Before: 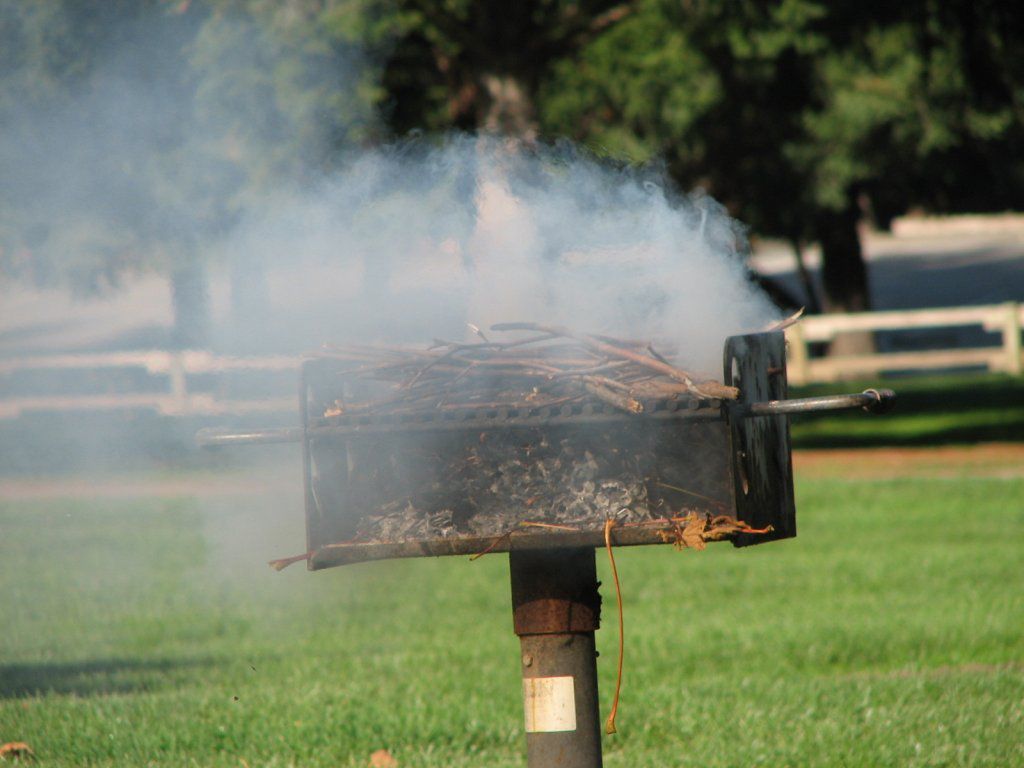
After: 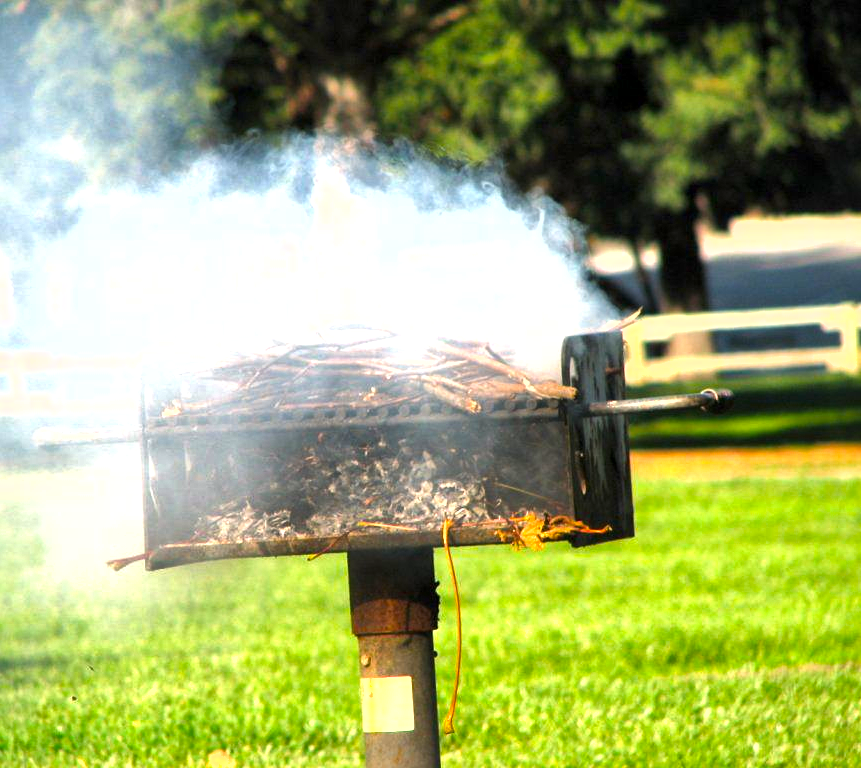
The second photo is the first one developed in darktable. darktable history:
shadows and highlights: shadows 25.97, highlights -25.15
local contrast: mode bilateral grid, contrast 20, coarseness 50, detail 162%, midtone range 0.2
contrast brightness saturation: saturation -0.045
color balance rgb: highlights gain › luminance 7.363%, highlights gain › chroma 0.987%, highlights gain › hue 47.75°, perceptual saturation grading › global saturation 25.226%, perceptual brilliance grading › global brilliance 29.338%, perceptual brilliance grading › highlights 12.302%, perceptual brilliance grading › mid-tones 23.476%, global vibrance 14.986%
crop: left 15.828%
